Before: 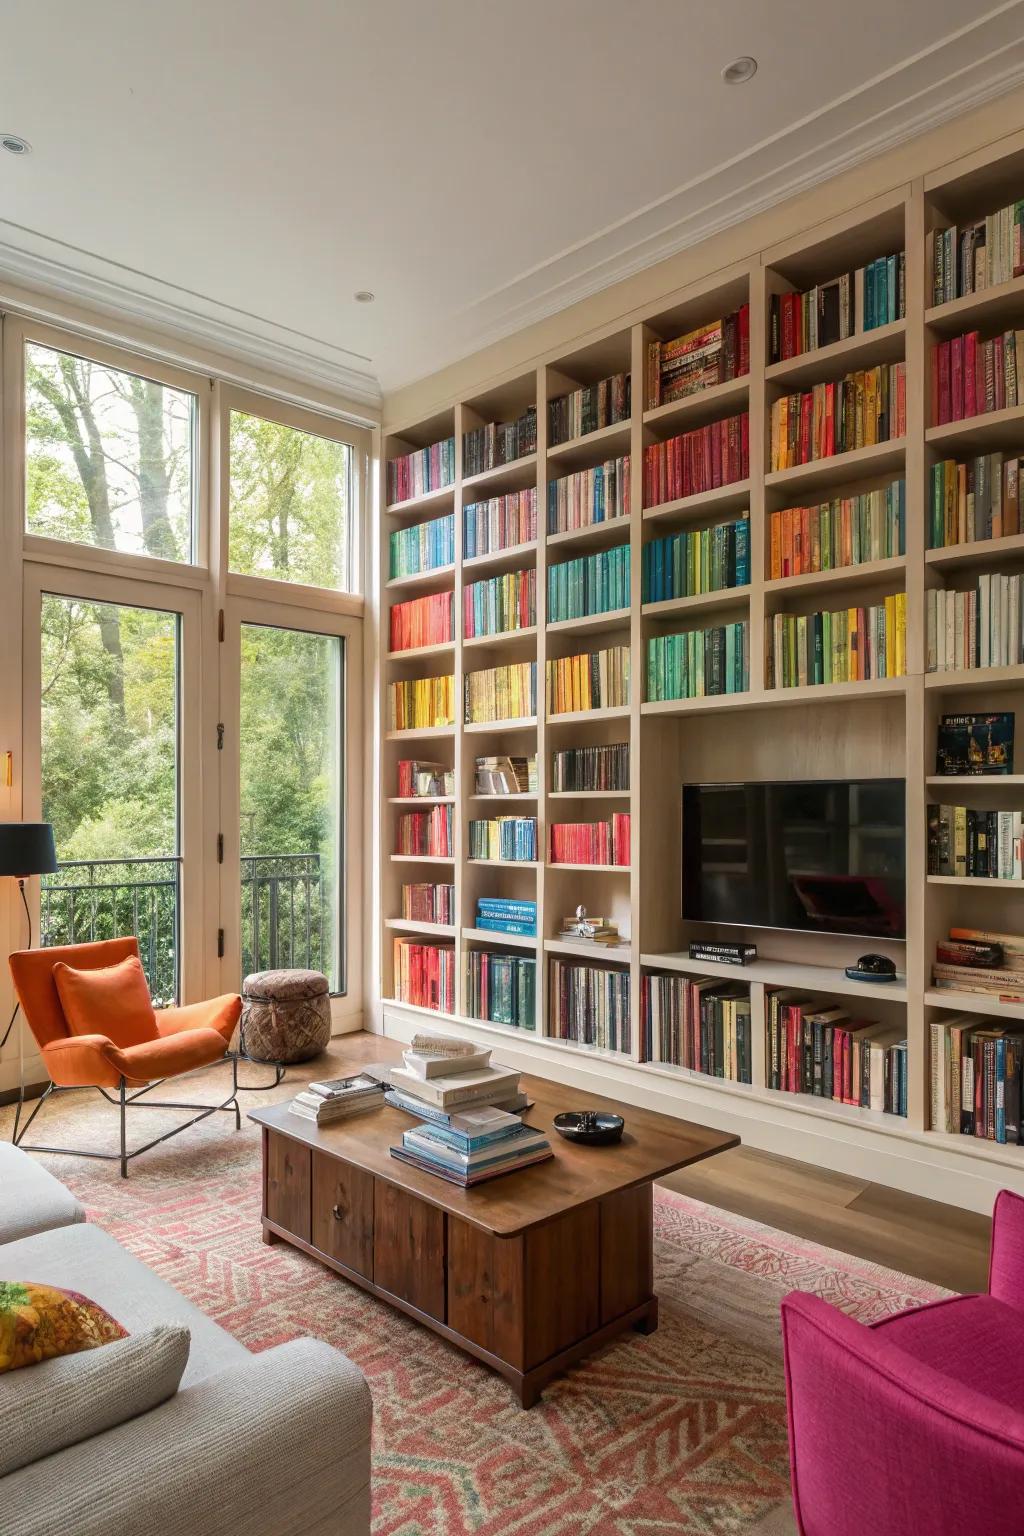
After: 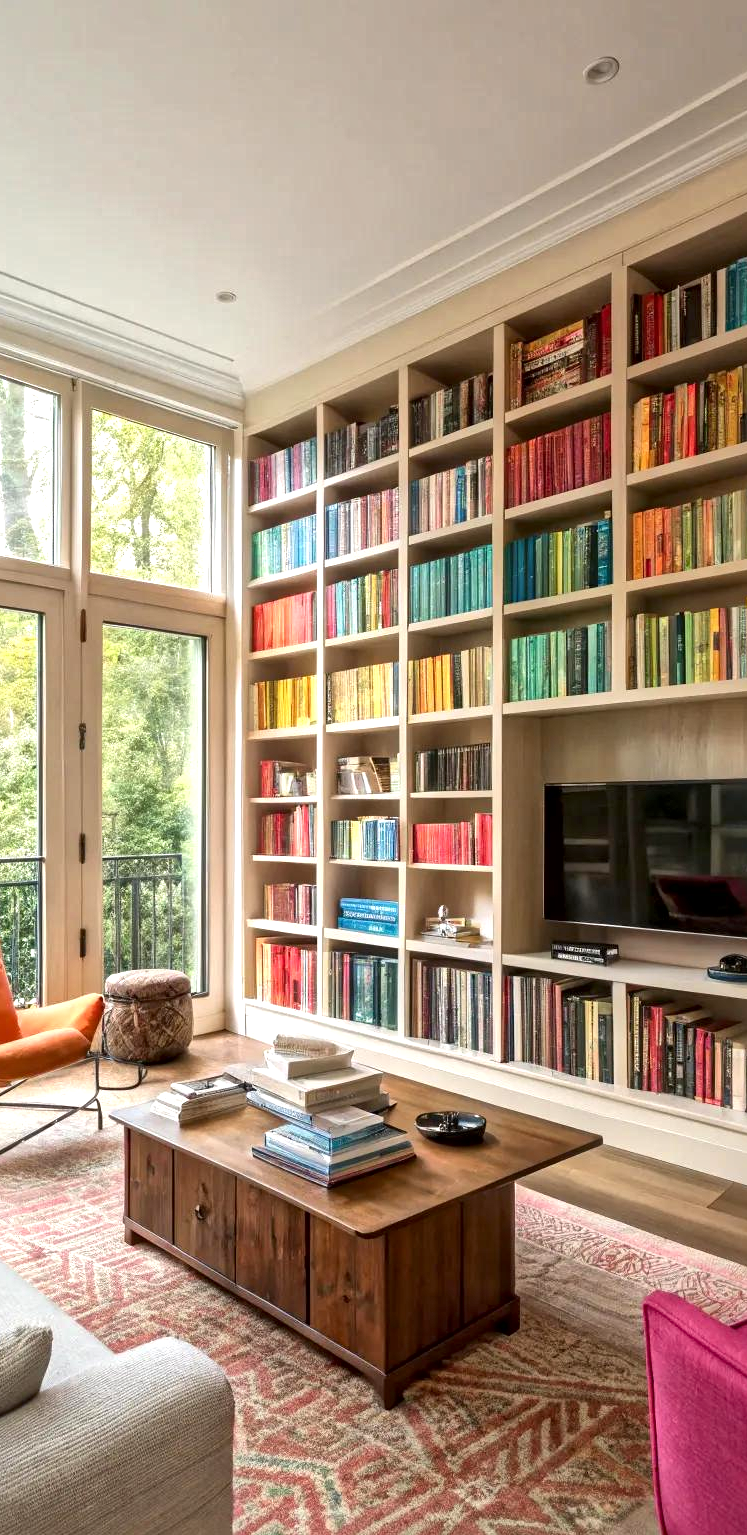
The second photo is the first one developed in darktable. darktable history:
exposure: black level correction 0.001, exposure 0.499 EV, compensate highlight preservation false
crop: left 13.527%, top 0%, right 13.502%
local contrast: mode bilateral grid, contrast 20, coarseness 20, detail 150%, midtone range 0.2
